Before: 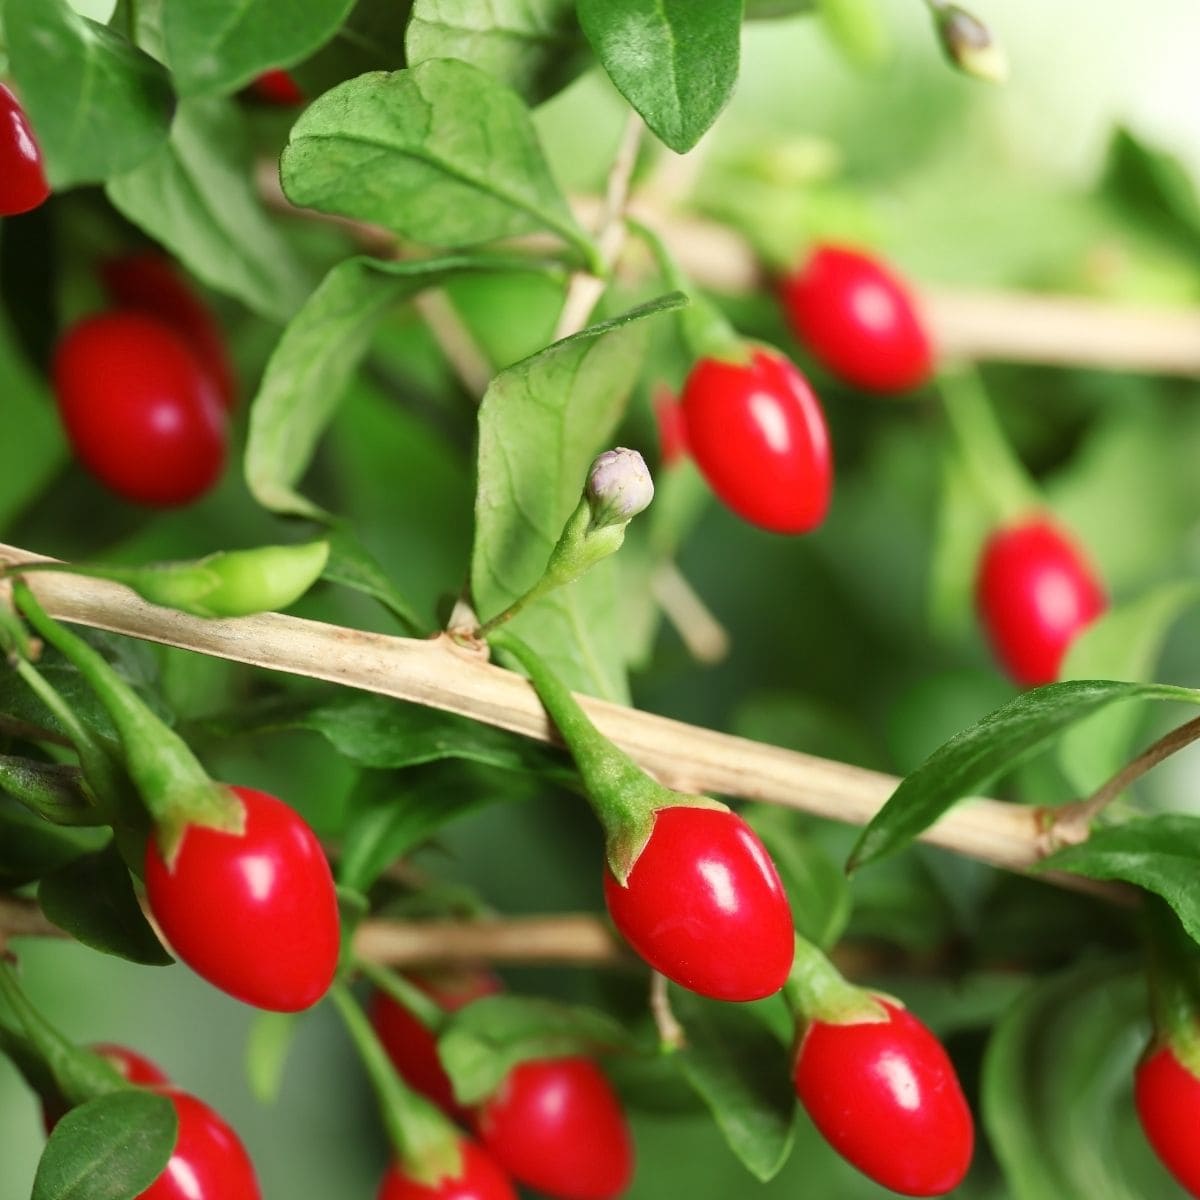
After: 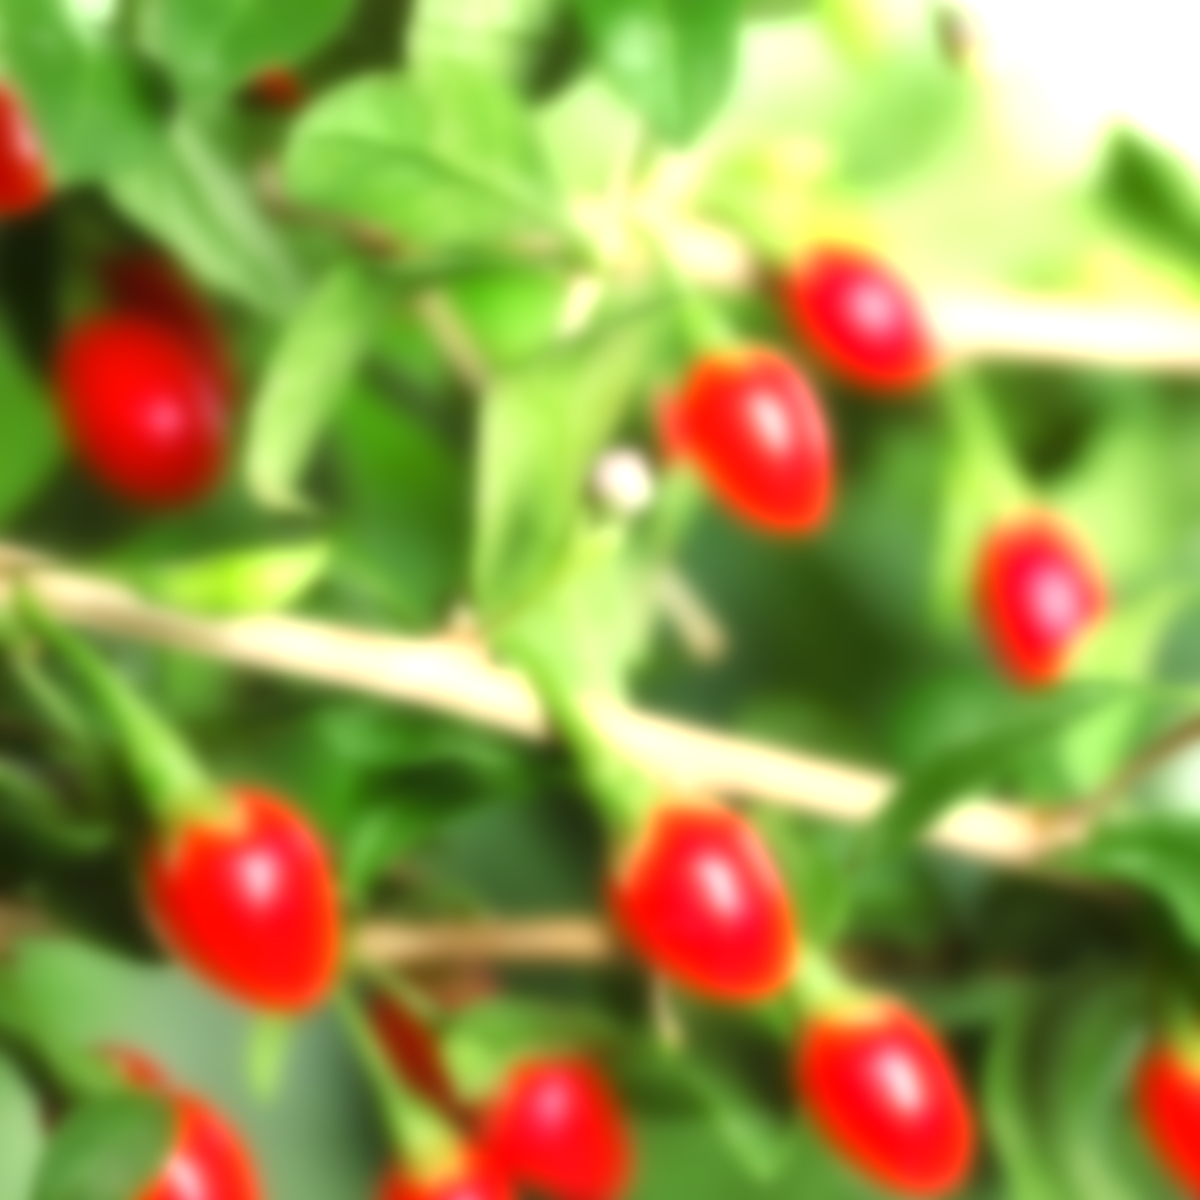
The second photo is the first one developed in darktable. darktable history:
lowpass: on, module defaults
exposure: black level correction 0, exposure 0.9 EV, compensate highlight preservation false
haze removal: compatibility mode true, adaptive false
